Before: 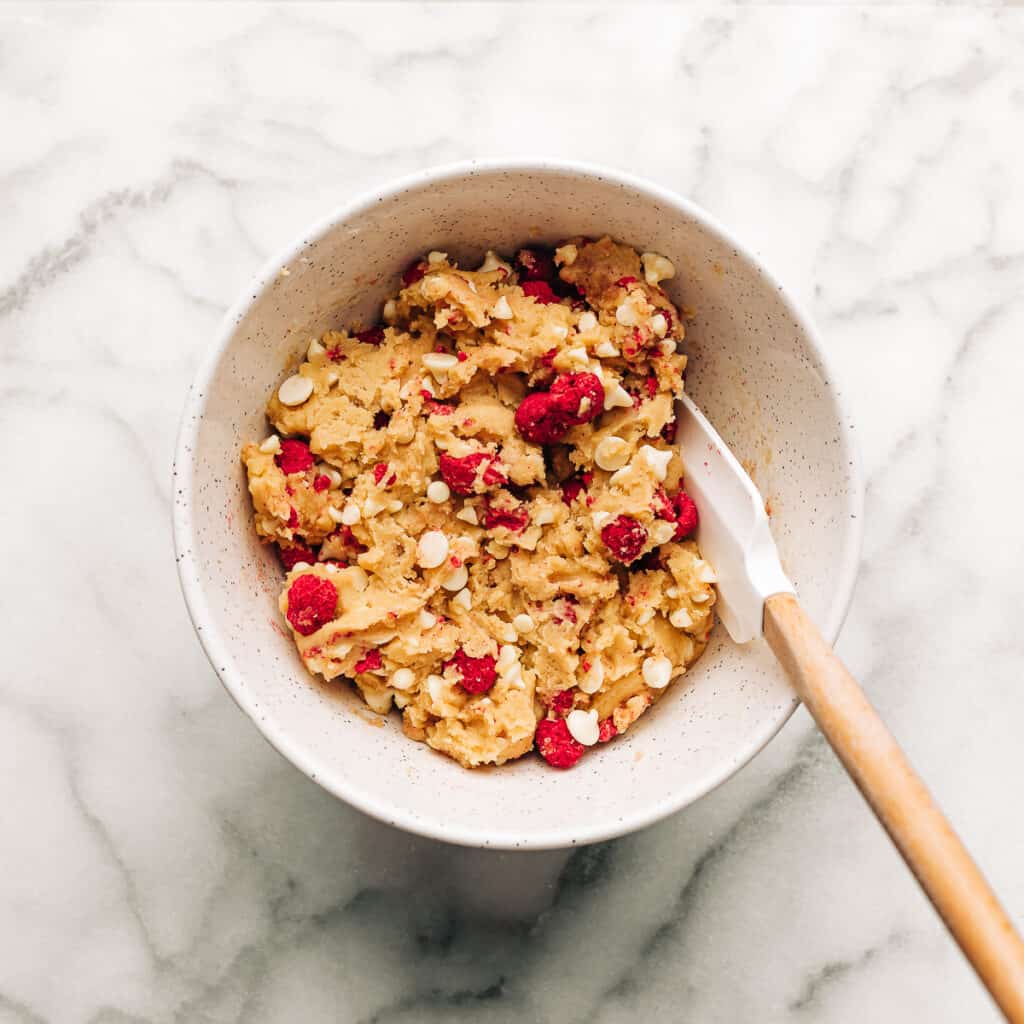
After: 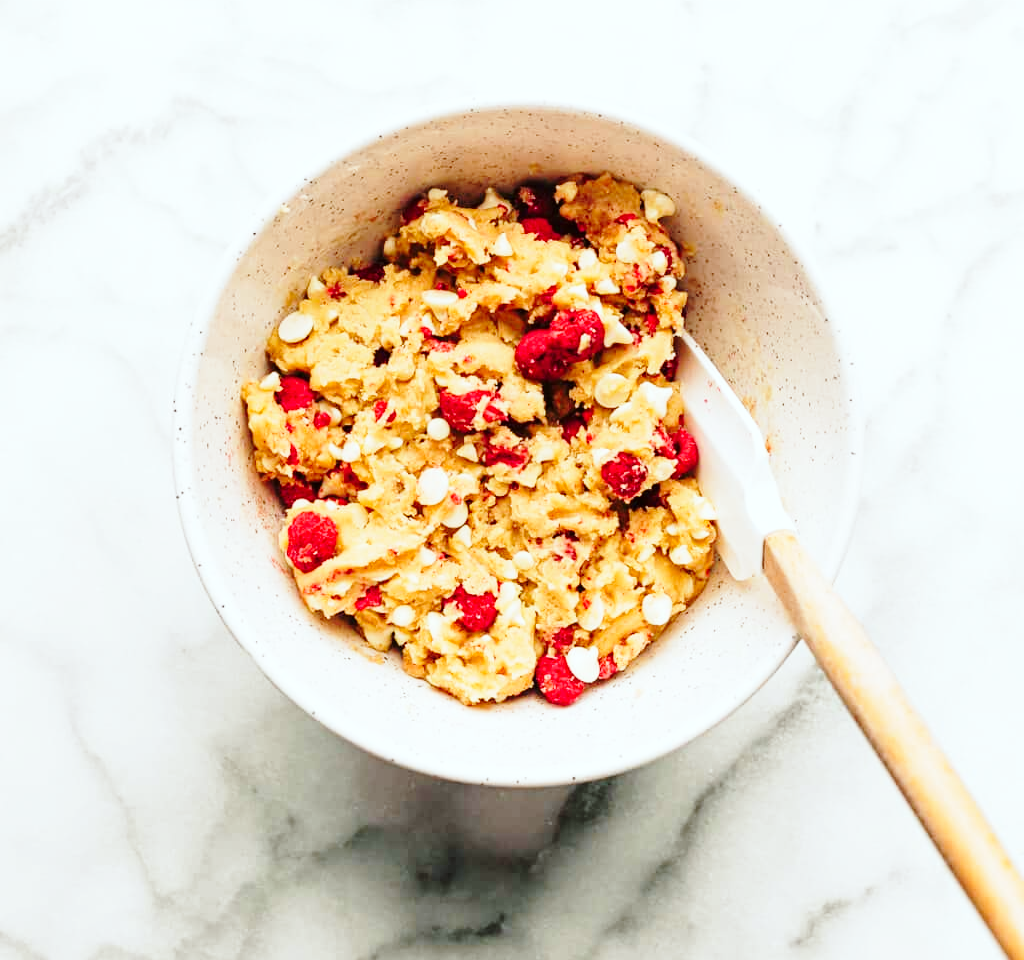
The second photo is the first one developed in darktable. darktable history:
base curve: curves: ch0 [(0, 0) (0.028, 0.03) (0.121, 0.232) (0.46, 0.748) (0.859, 0.968) (1, 1)], preserve colors none
color correction: highlights a* -2.73, highlights b* -2.09, shadows a* 2.41, shadows b* 2.73
crop and rotate: top 6.25%
